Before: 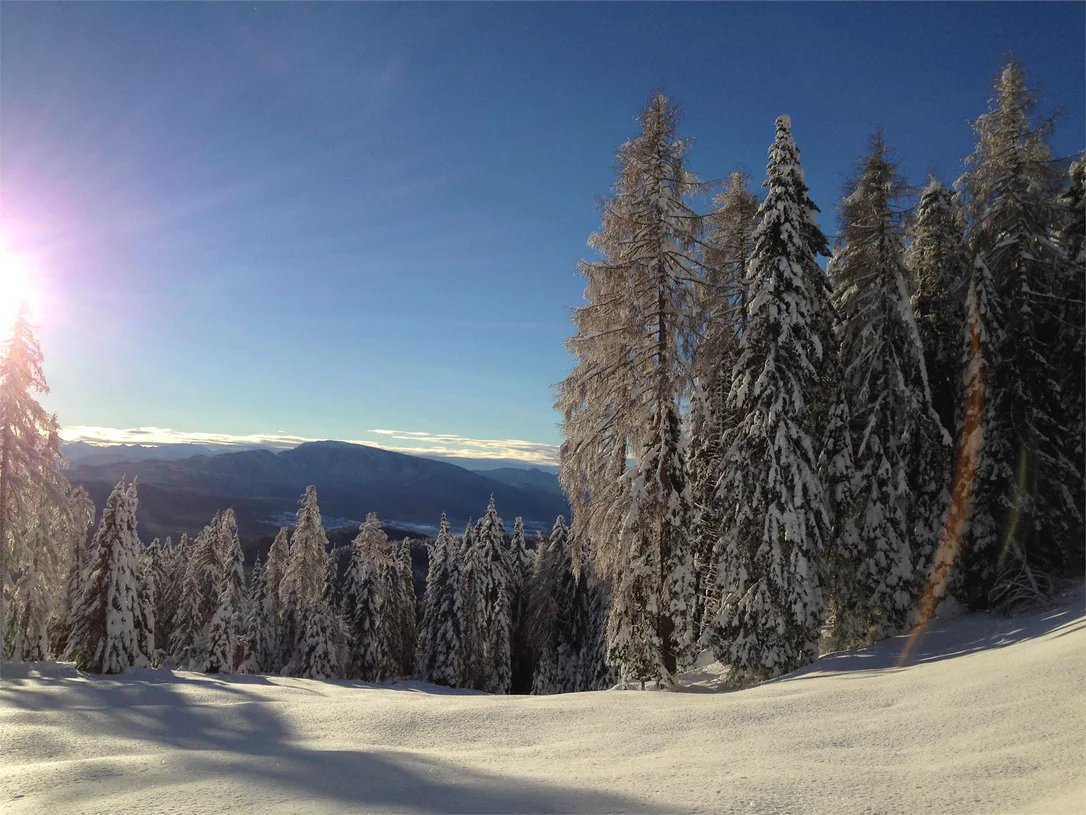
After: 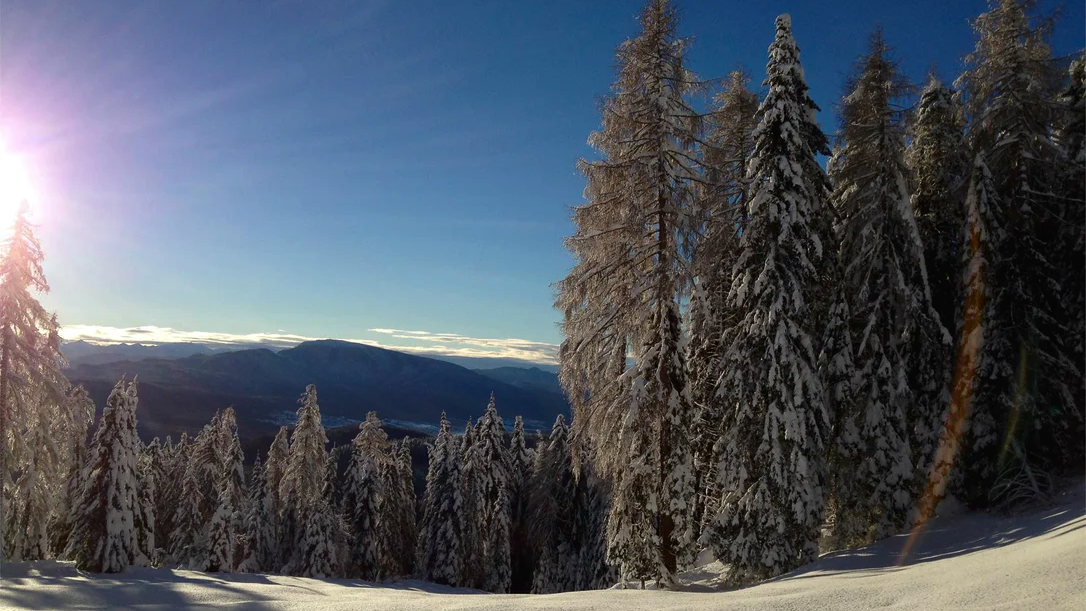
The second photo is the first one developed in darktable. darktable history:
crop and rotate: top 12.5%, bottom 12.5%
contrast brightness saturation: contrast 0.07, brightness -0.13, saturation 0.06
